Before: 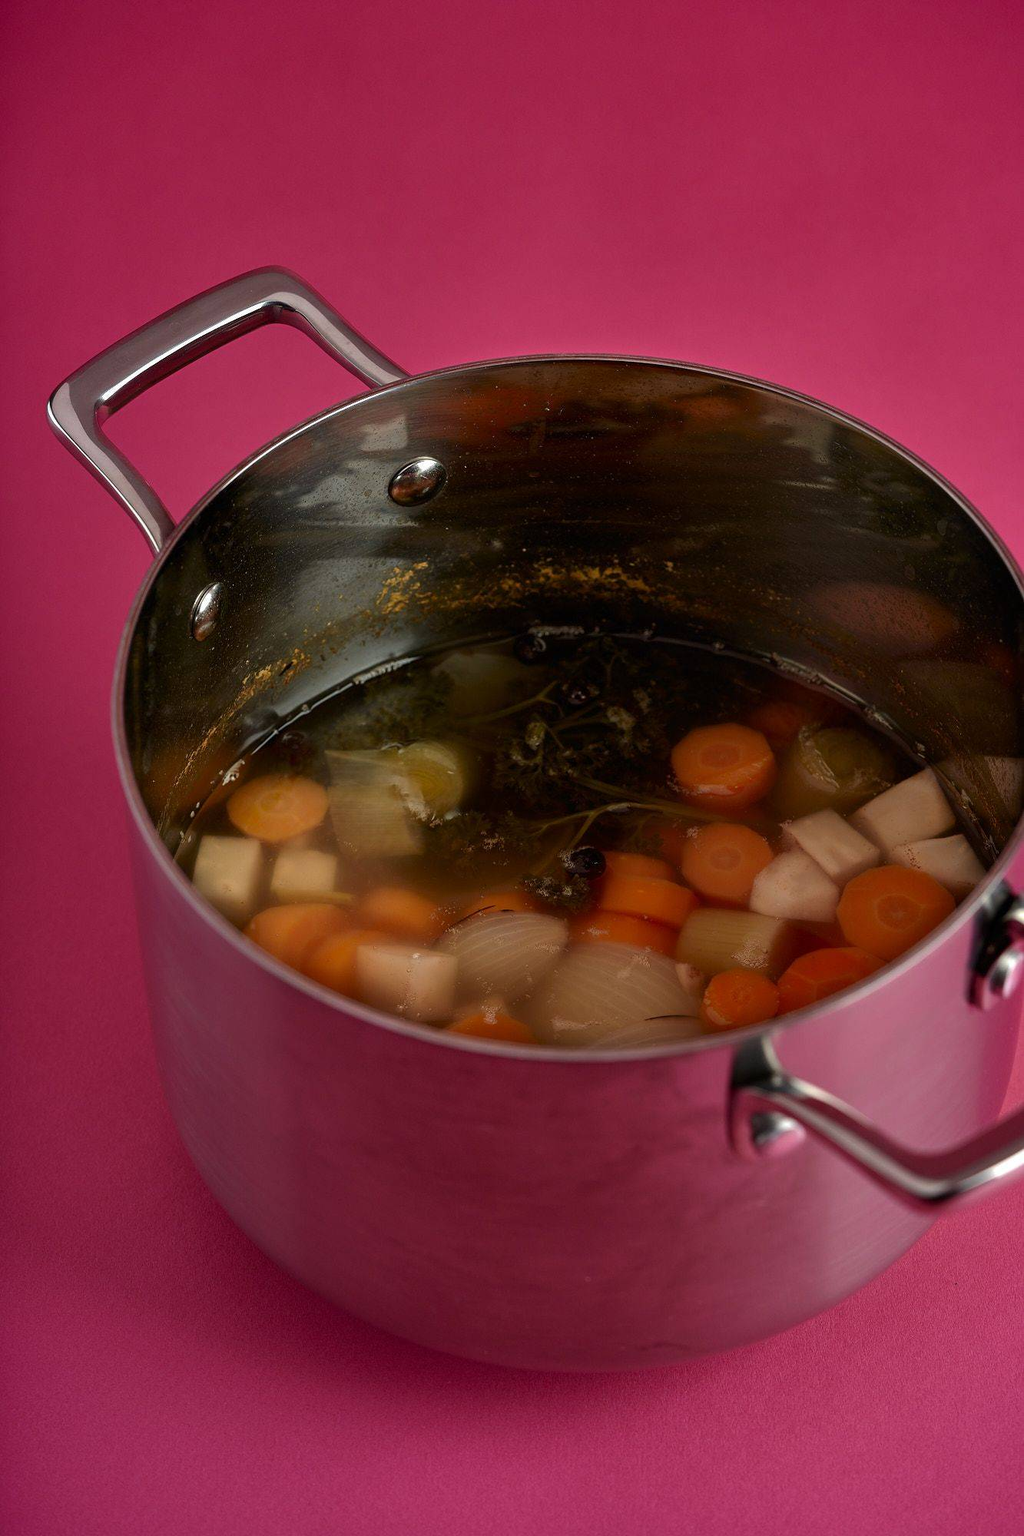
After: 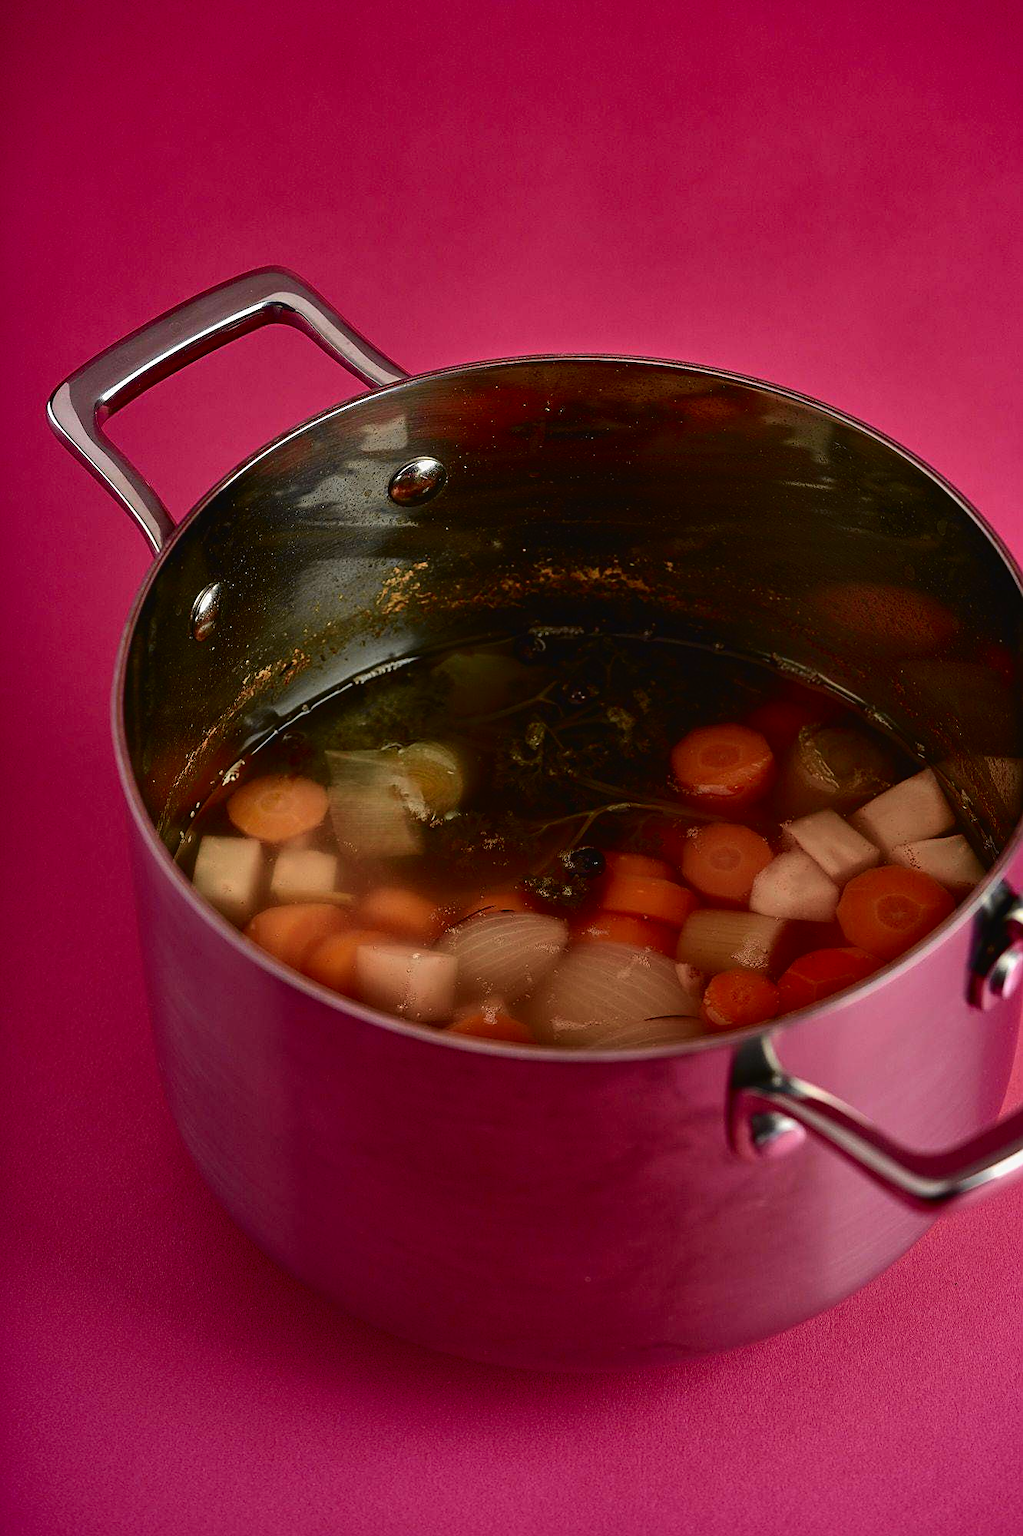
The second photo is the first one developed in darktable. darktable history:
tone curve: curves: ch0 [(0, 0.021) (0.049, 0.044) (0.158, 0.113) (0.351, 0.331) (0.485, 0.505) (0.656, 0.696) (0.868, 0.887) (1, 0.969)]; ch1 [(0, 0) (0.322, 0.328) (0.434, 0.438) (0.473, 0.477) (0.502, 0.503) (0.522, 0.526) (0.564, 0.591) (0.602, 0.632) (0.677, 0.701) (0.859, 0.885) (1, 1)]; ch2 [(0, 0) (0.33, 0.301) (0.452, 0.434) (0.502, 0.505) (0.535, 0.554) (0.565, 0.598) (0.618, 0.629) (1, 1)], color space Lab, independent channels, preserve colors none
sharpen: on, module defaults
